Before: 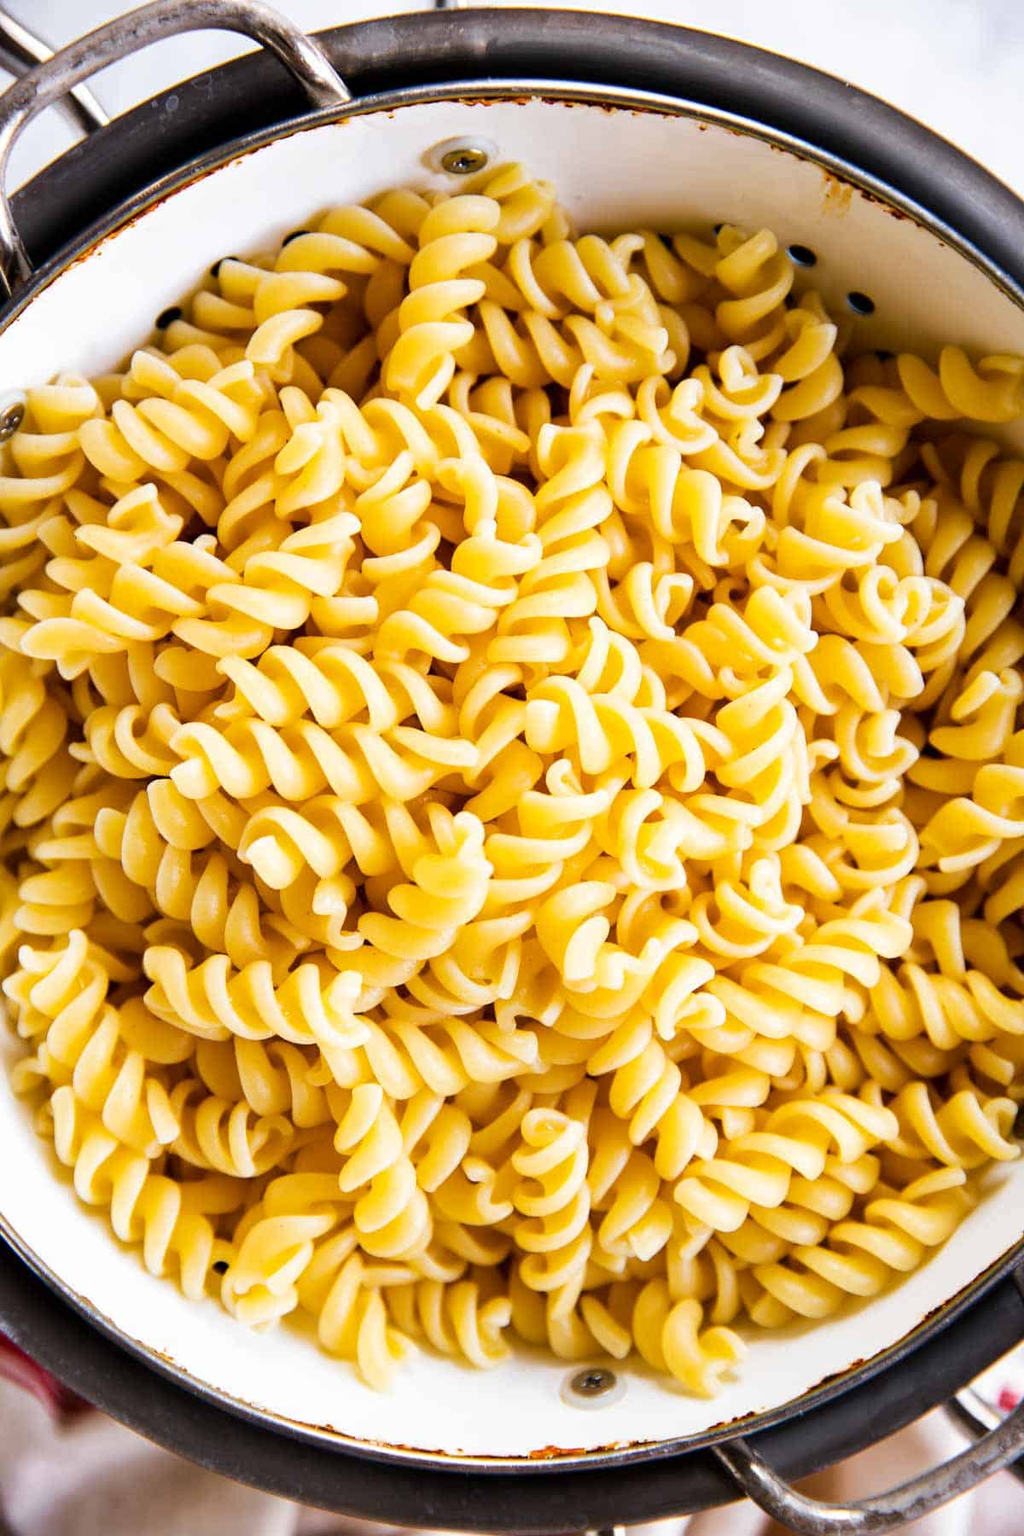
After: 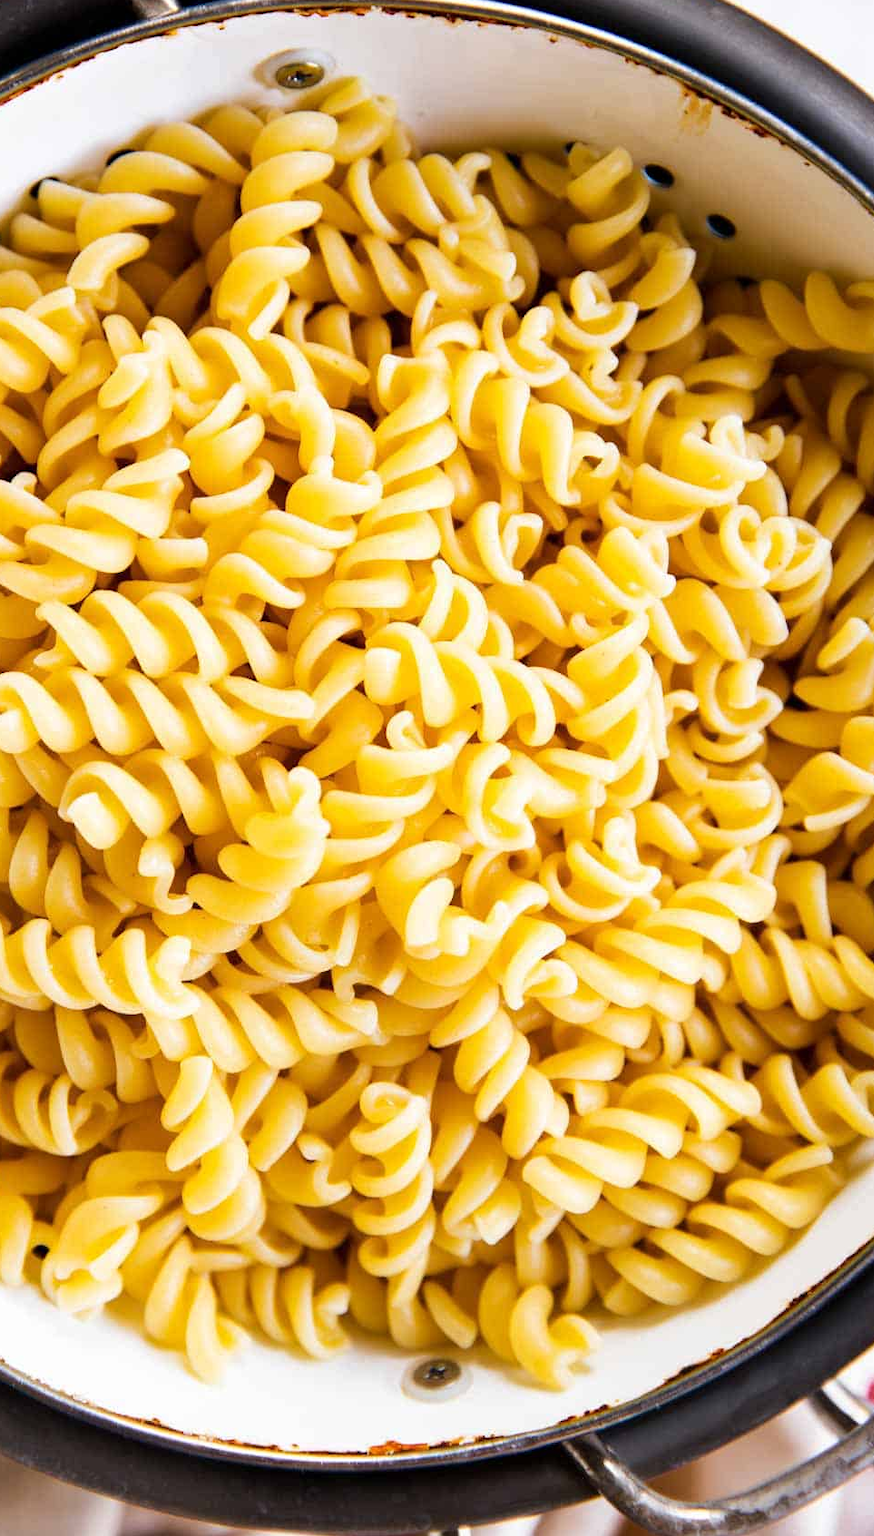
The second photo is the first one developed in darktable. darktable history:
crop and rotate: left 17.861%, top 5.903%, right 1.775%
